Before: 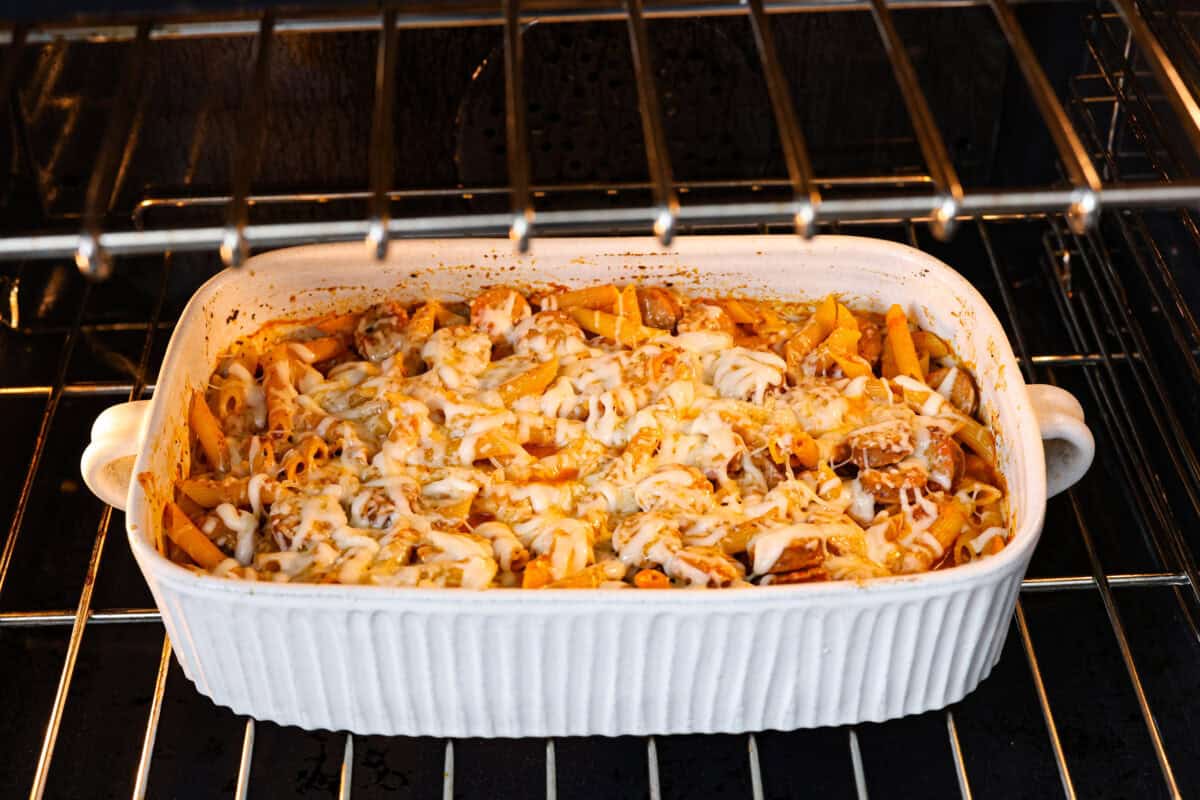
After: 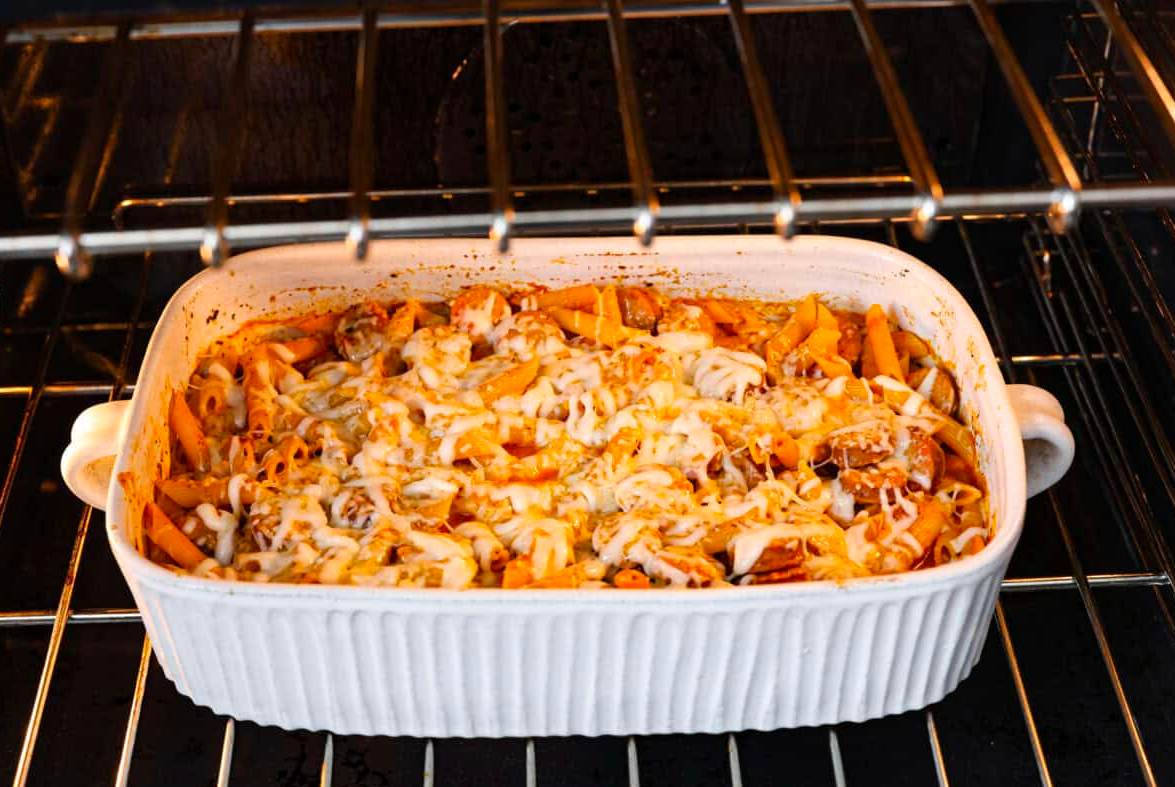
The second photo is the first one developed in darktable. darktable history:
crop: left 1.738%, right 0.269%, bottom 1.603%
